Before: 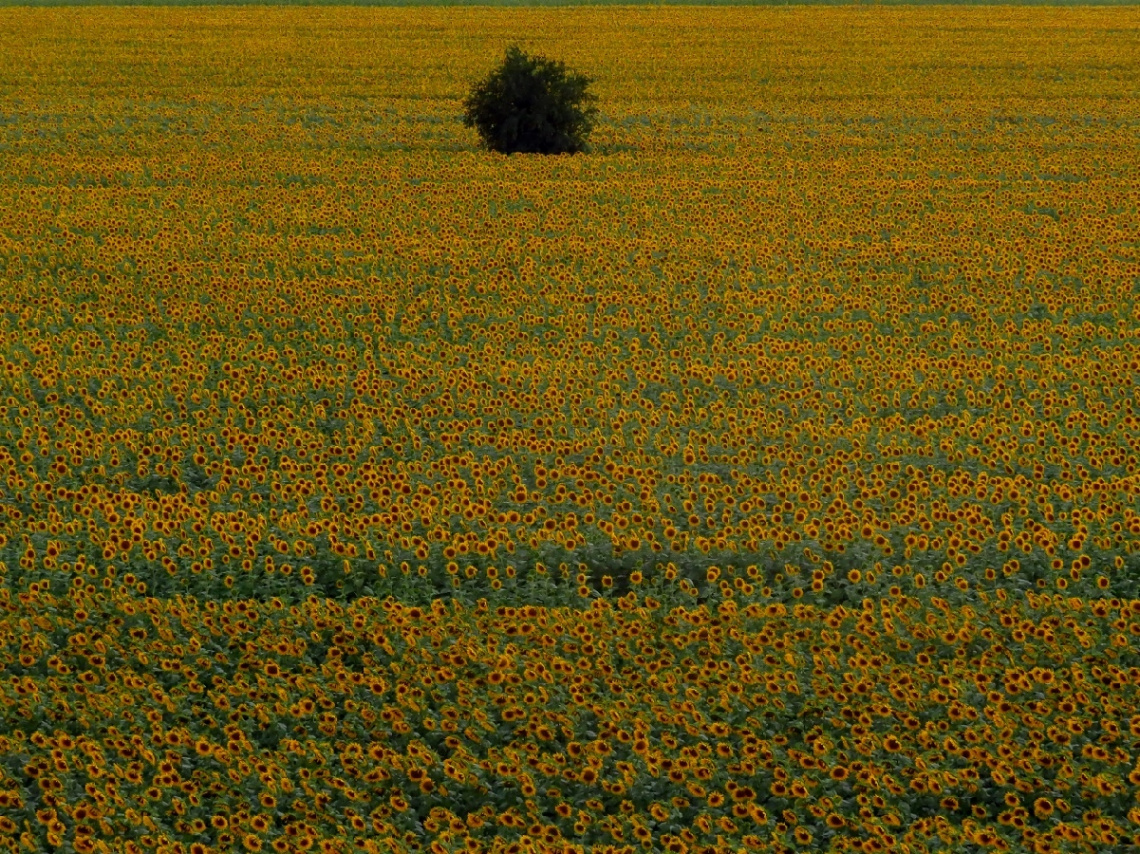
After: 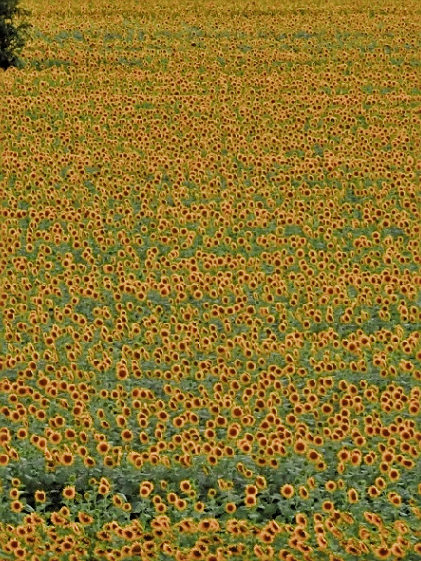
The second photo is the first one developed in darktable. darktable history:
crop and rotate: left 49.82%, top 10.136%, right 13.193%, bottom 24.126%
tone equalizer: -7 EV 0.158 EV, -6 EV 0.635 EV, -5 EV 1.18 EV, -4 EV 1.35 EV, -3 EV 1.16 EV, -2 EV 0.6 EV, -1 EV 0.167 EV
sharpen: on, module defaults
filmic rgb: black relative exposure -7.65 EV, white relative exposure 4.56 EV, hardness 3.61, color science v4 (2020), contrast in shadows soft, contrast in highlights soft
